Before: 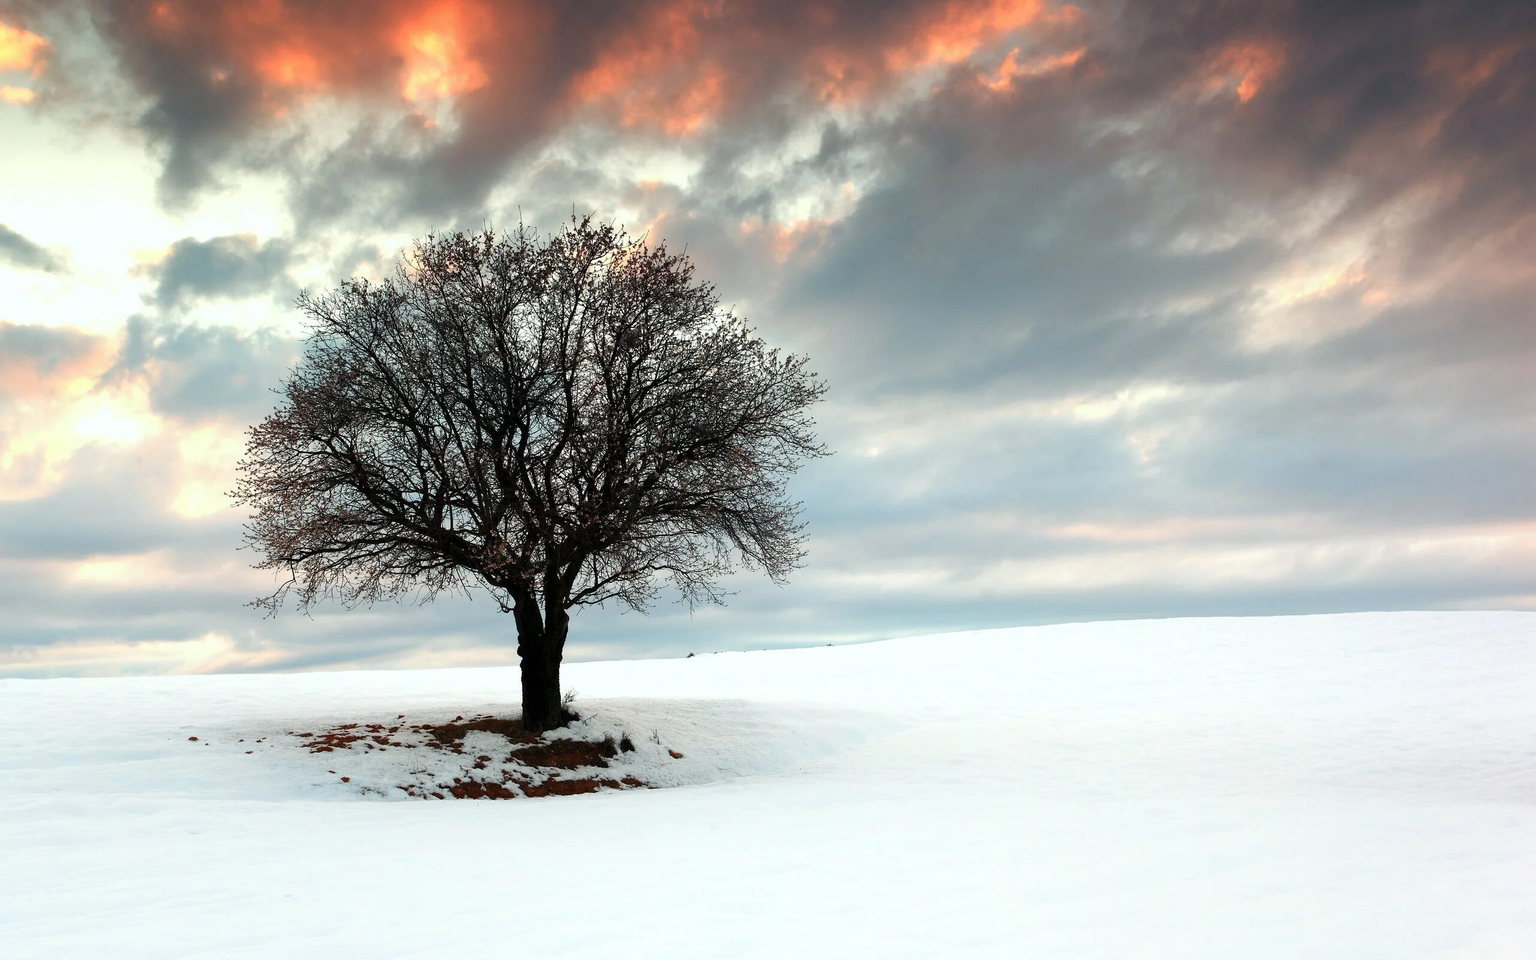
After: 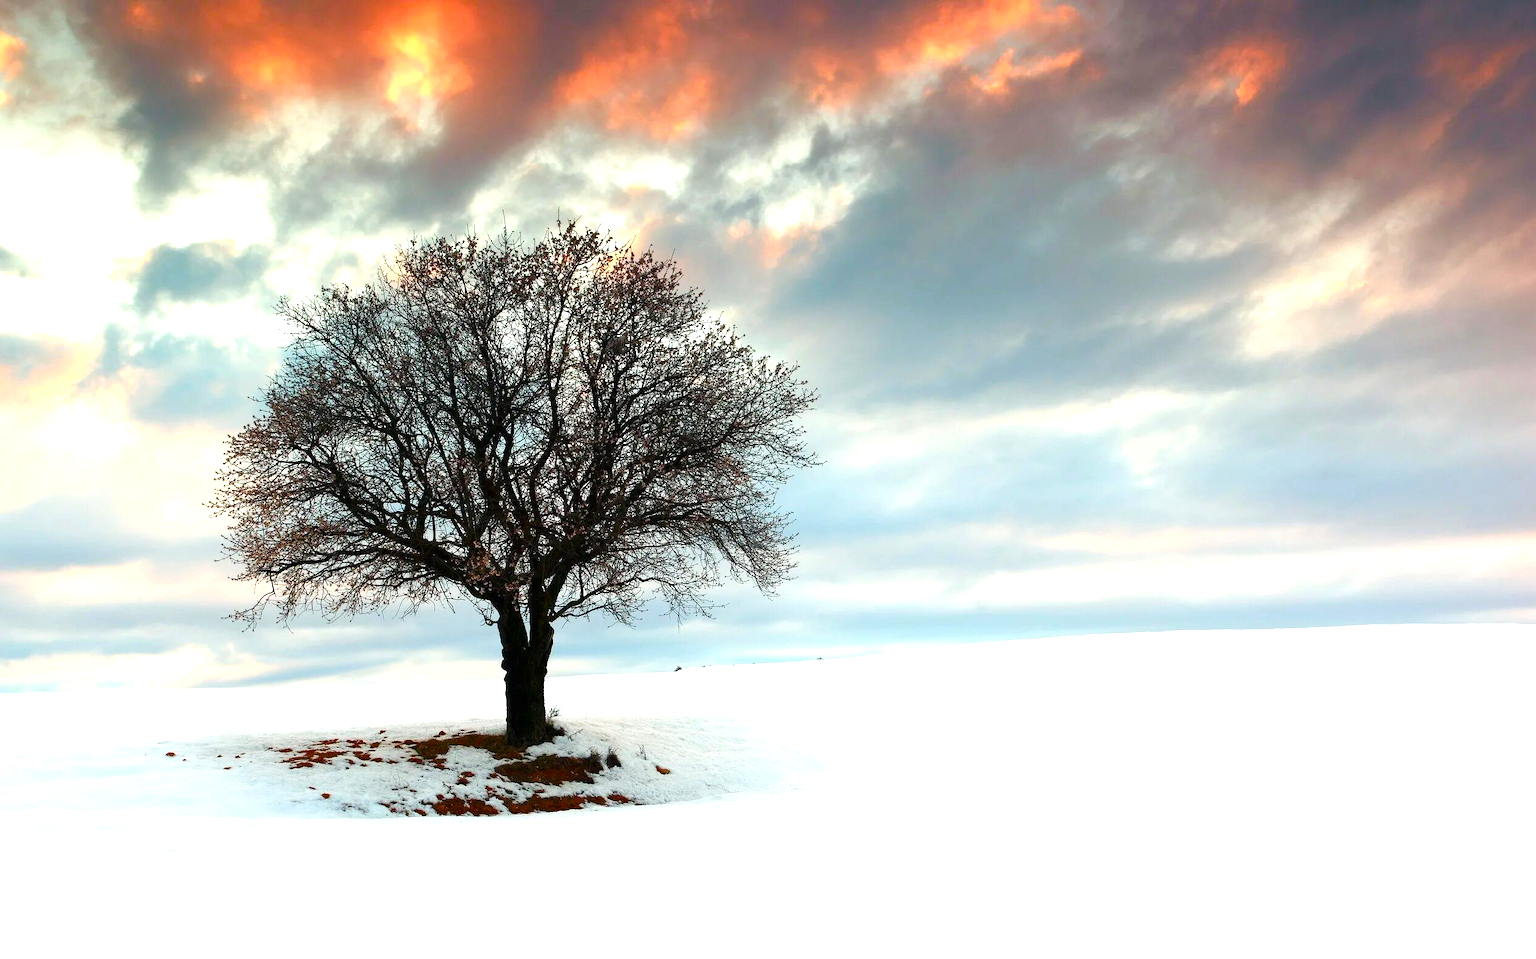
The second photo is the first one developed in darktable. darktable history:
crop: left 1.743%, right 0.268%, bottom 2.011%
exposure: black level correction 0, exposure 0.5 EV, compensate highlight preservation false
color balance rgb: perceptual saturation grading › global saturation 20%, perceptual saturation grading › highlights -25%, perceptual saturation grading › shadows 50.52%, global vibrance 40.24%
